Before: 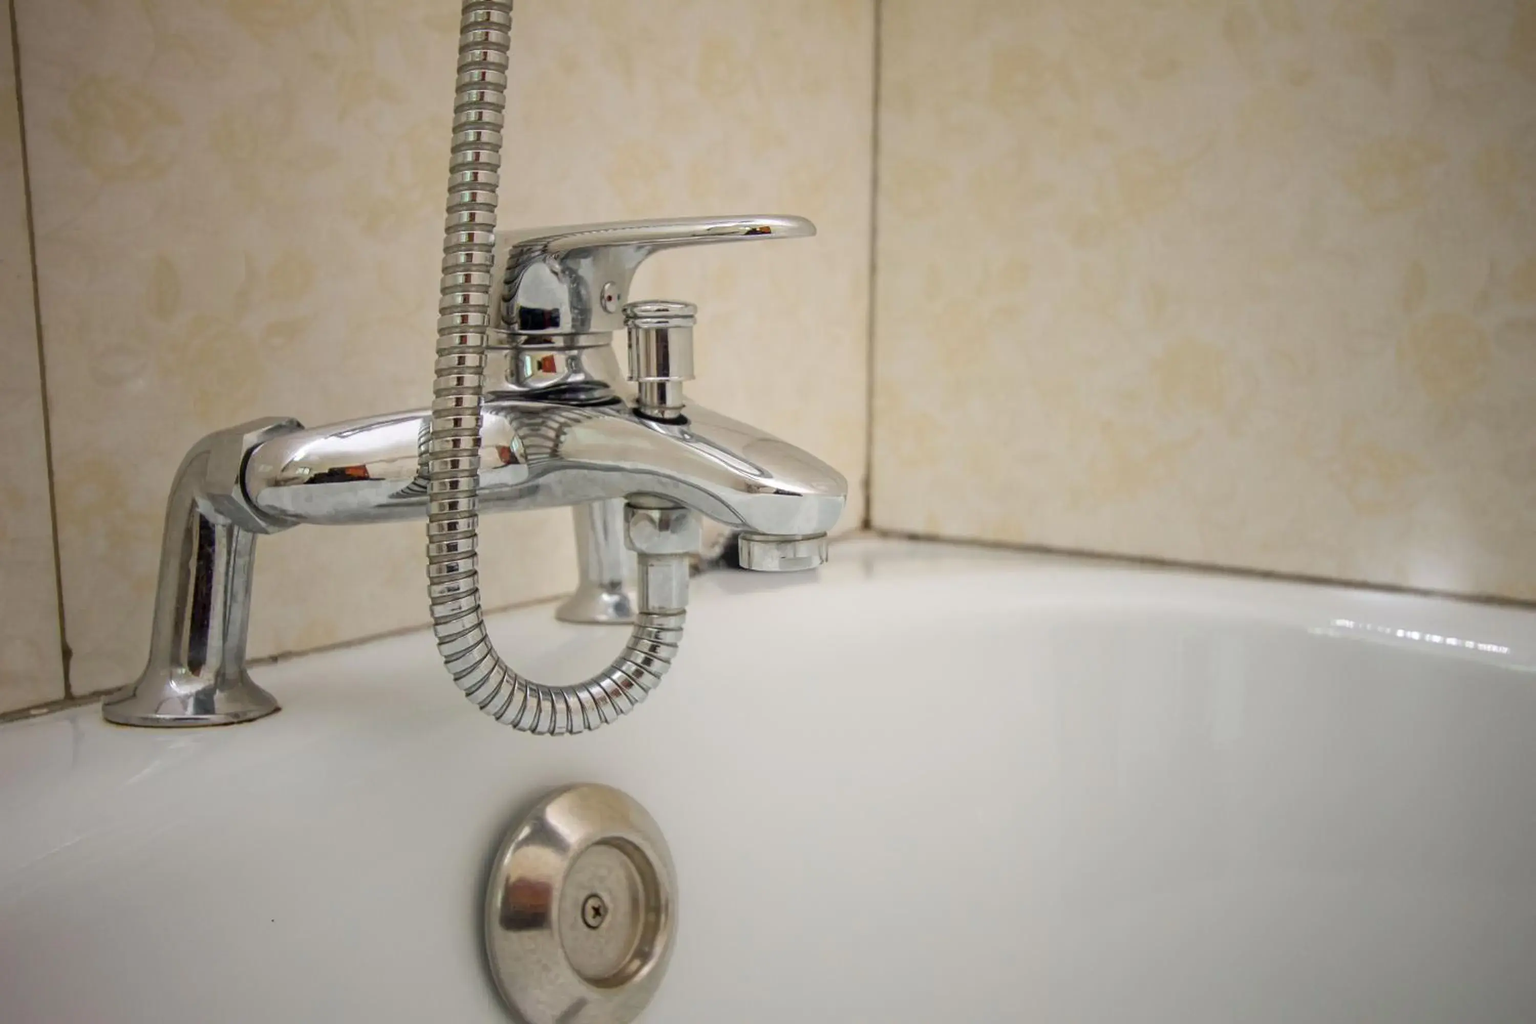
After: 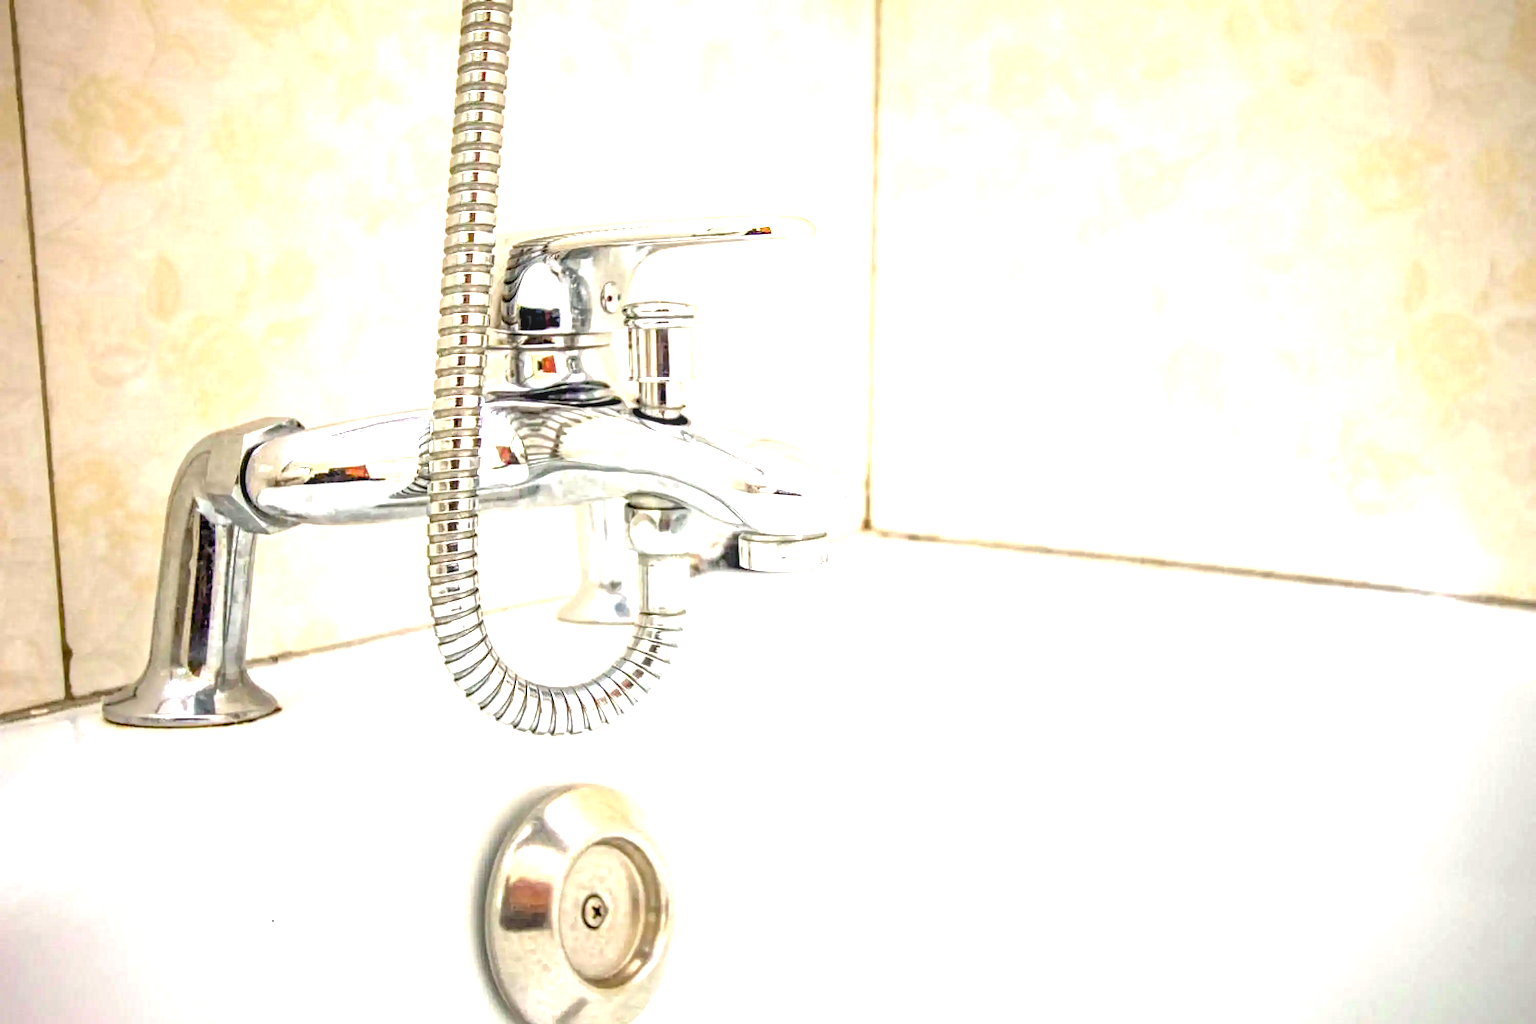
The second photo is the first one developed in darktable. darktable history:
haze removal: compatibility mode true
levels: levels [0.016, 0.5, 0.996]
exposure: black level correction 0.002, exposure 1.99 EV, compensate exposure bias true, compensate highlight preservation false
local contrast: on, module defaults
